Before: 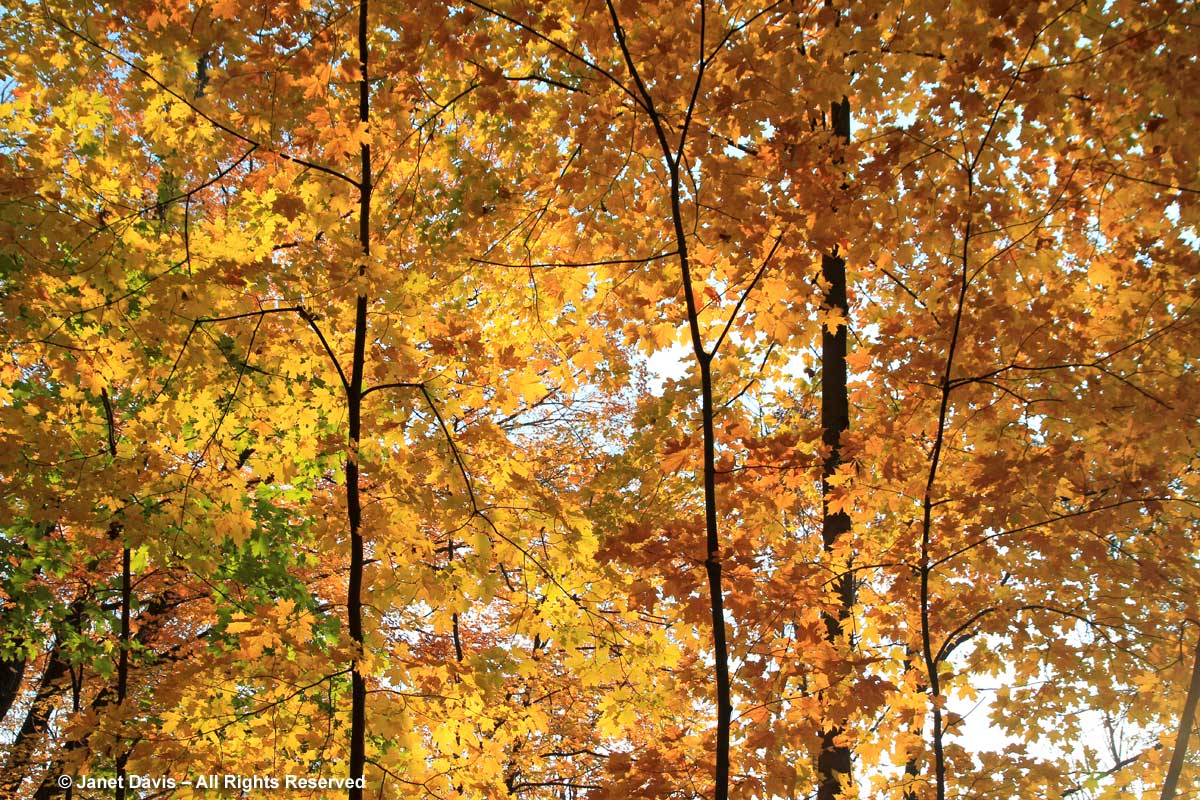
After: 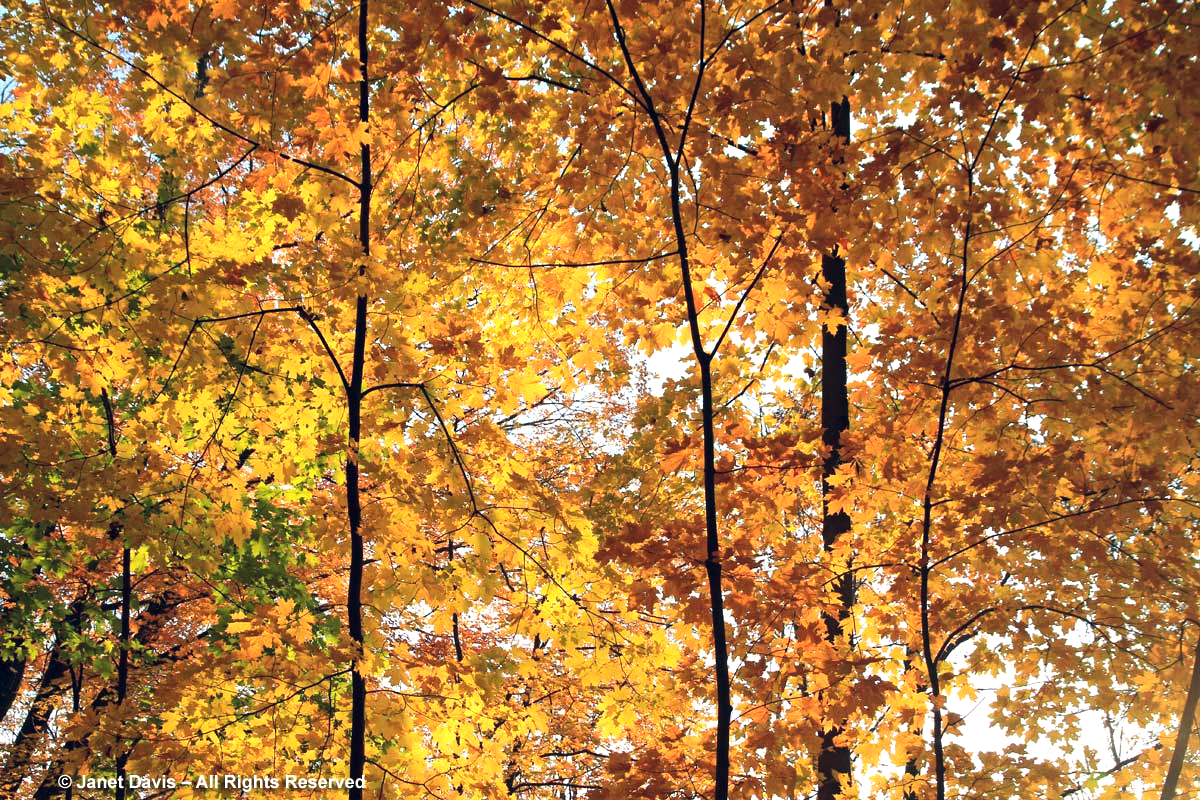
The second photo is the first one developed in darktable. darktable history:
color balance rgb: shadows lift › hue 87.51°, highlights gain › chroma 1.62%, highlights gain › hue 55.1°, global offset › chroma 0.1%, global offset › hue 253.66°, linear chroma grading › global chroma 0.5%
tone equalizer: -8 EV -0.417 EV, -7 EV -0.389 EV, -6 EV -0.333 EV, -5 EV -0.222 EV, -3 EV 0.222 EV, -2 EV 0.333 EV, -1 EV 0.389 EV, +0 EV 0.417 EV, edges refinement/feathering 500, mask exposure compensation -1.57 EV, preserve details no
